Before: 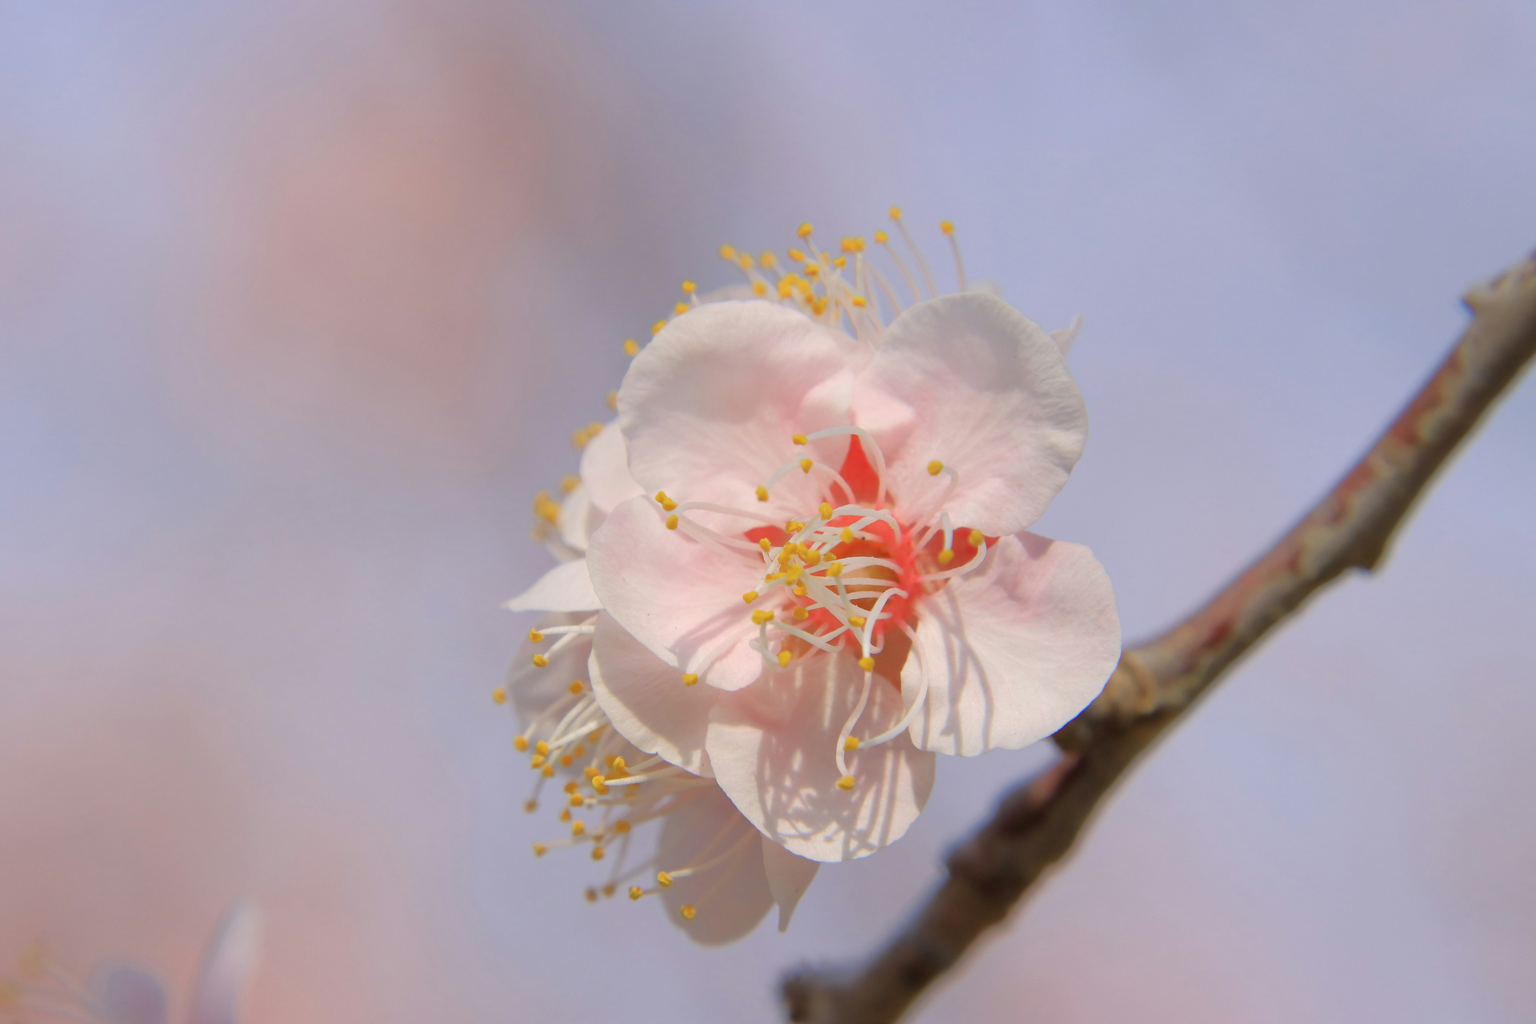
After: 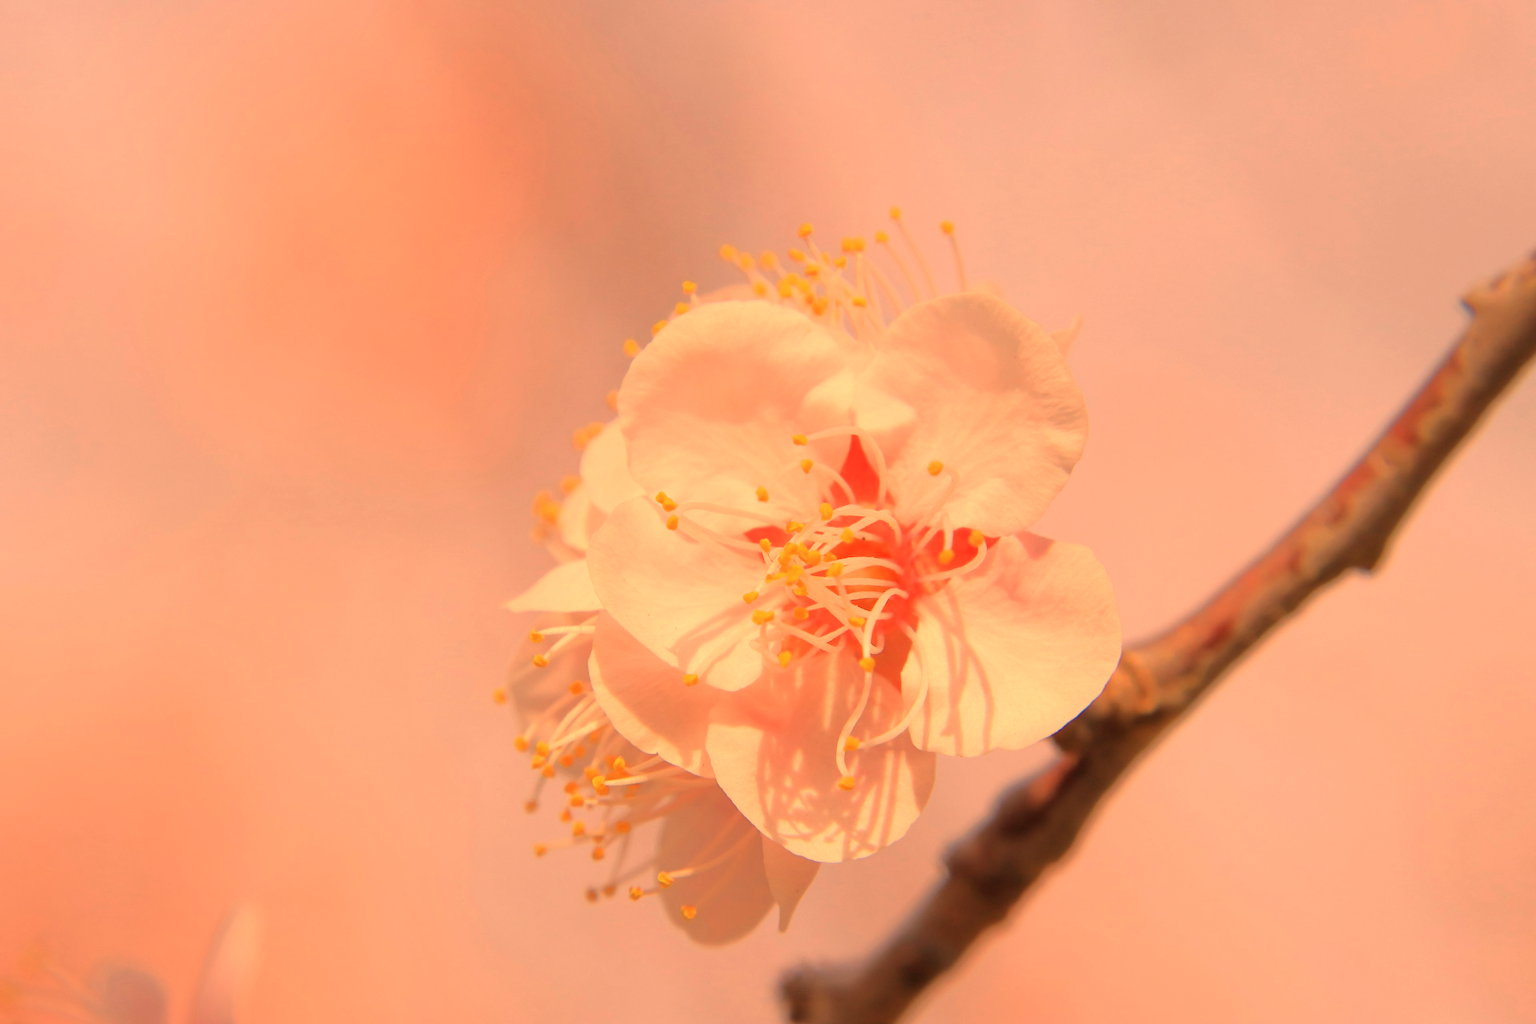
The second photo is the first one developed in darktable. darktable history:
white balance: red 1.467, blue 0.684
shadows and highlights: radius 331.84, shadows 53.55, highlights -100, compress 94.63%, highlights color adjustment 73.23%, soften with gaussian
